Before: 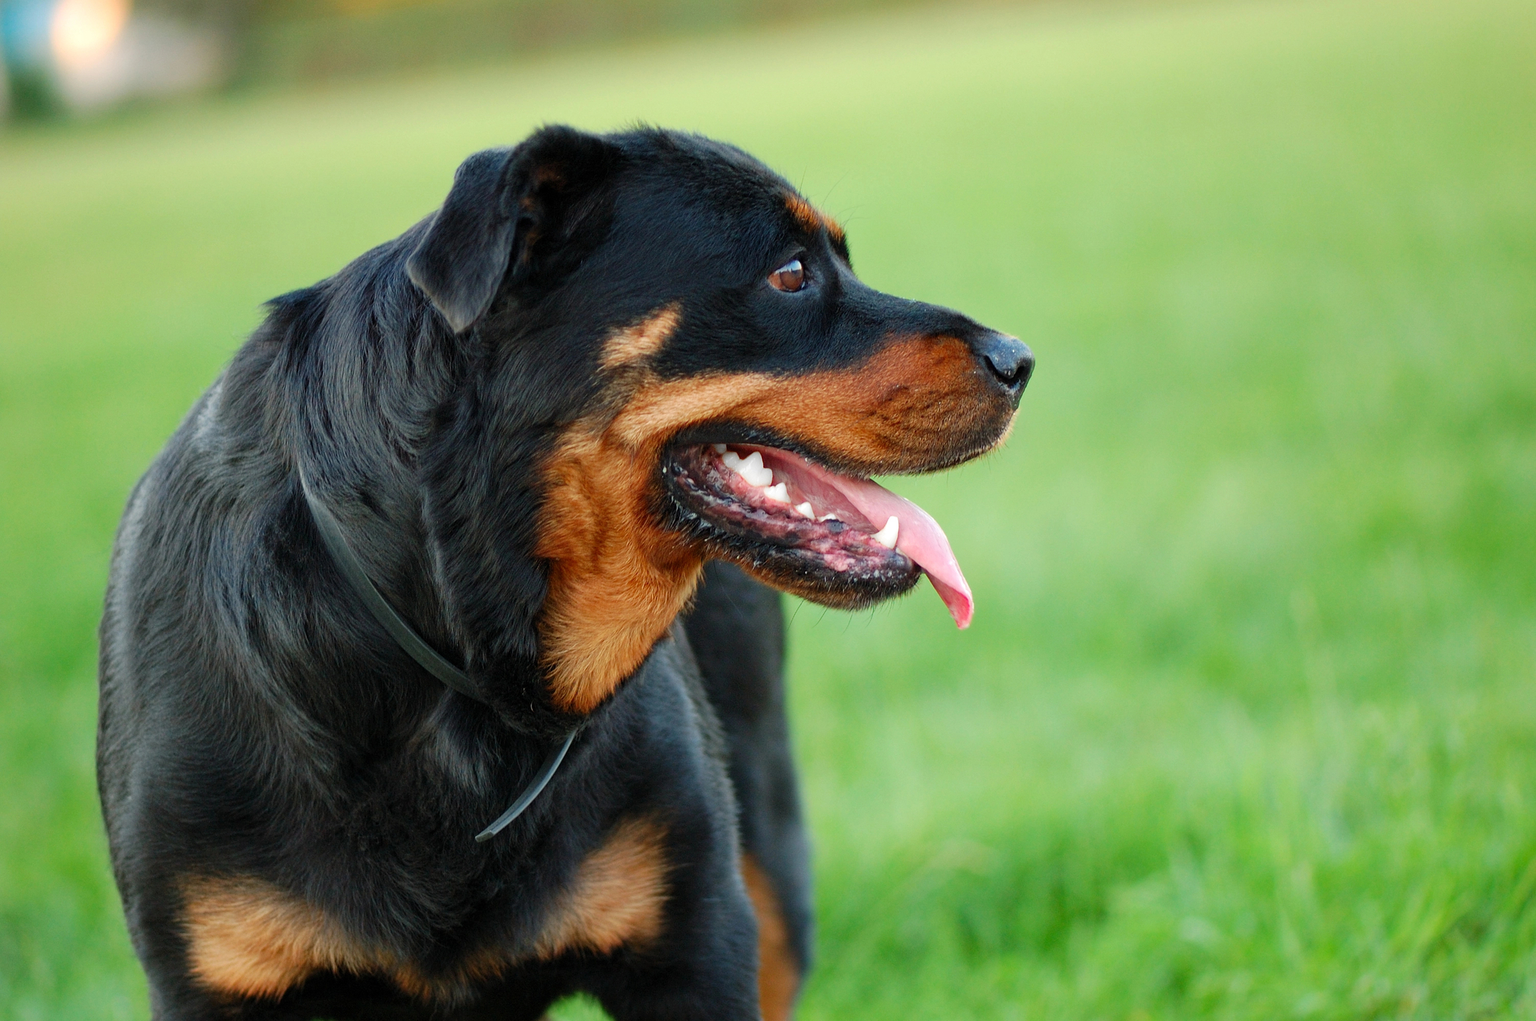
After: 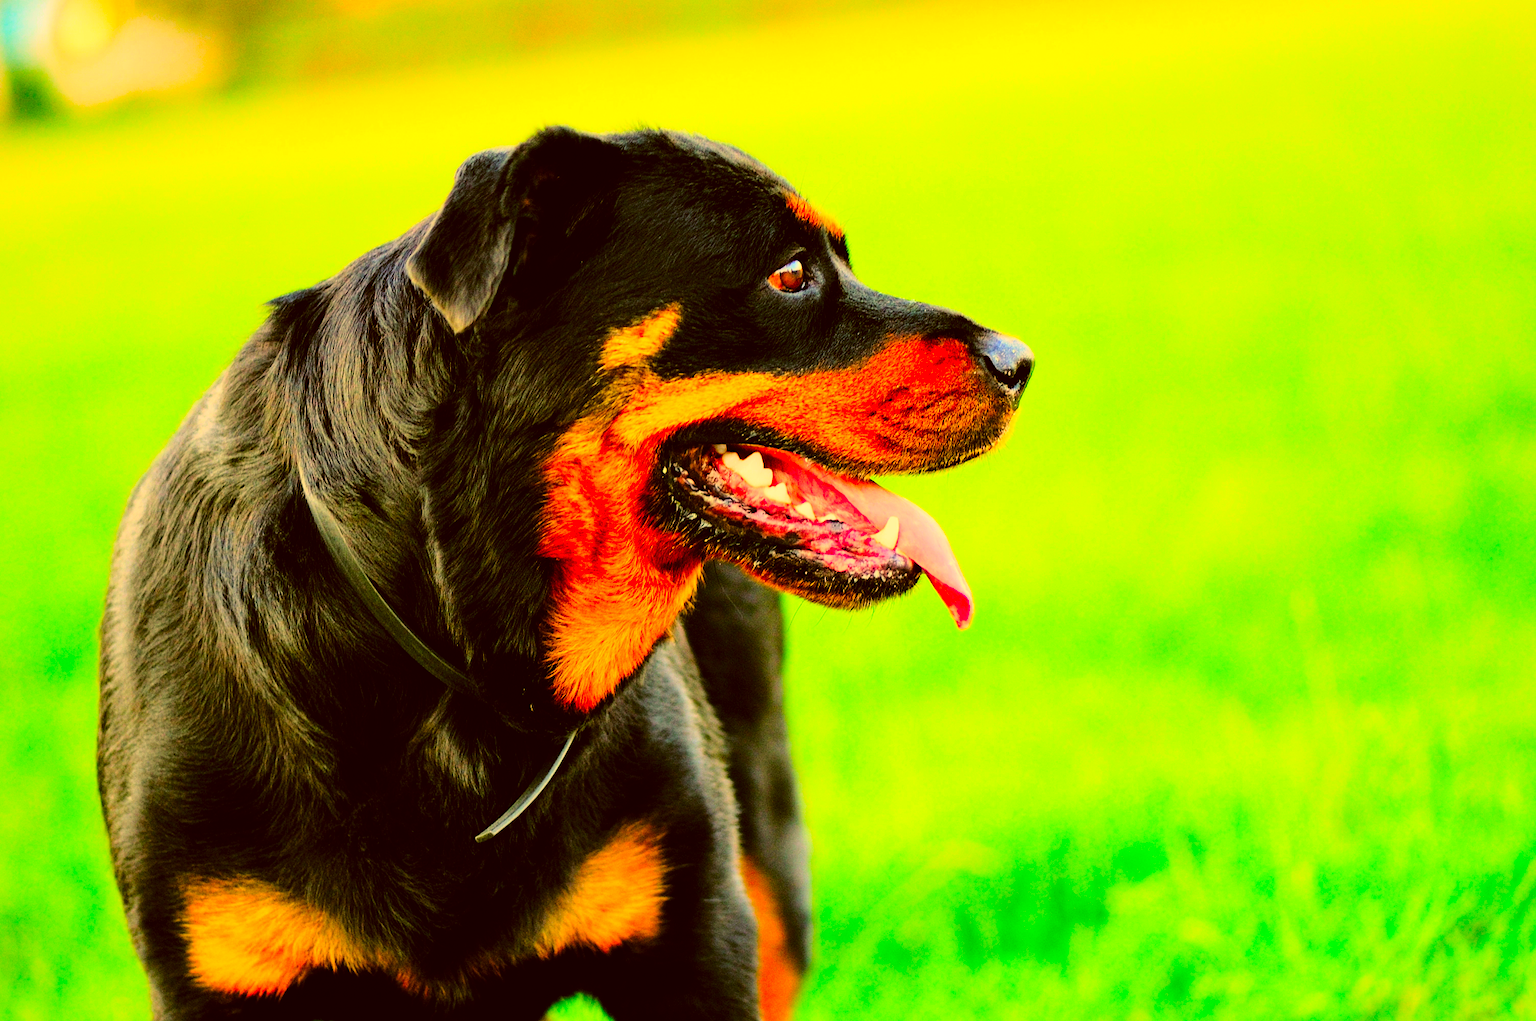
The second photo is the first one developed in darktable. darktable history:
tone curve: curves: ch0 [(0, 0) (0.004, 0) (0.133, 0.071) (0.325, 0.456) (0.832, 0.957) (1, 1)], color space Lab, linked channels, preserve colors none
color correction: highlights a* 10.44, highlights b* 30.04, shadows a* 2.73, shadows b* 17.51, saturation 1.72
contrast equalizer: octaves 7, y [[0.6 ×6], [0.55 ×6], [0 ×6], [0 ×6], [0 ×6]], mix 0.15
